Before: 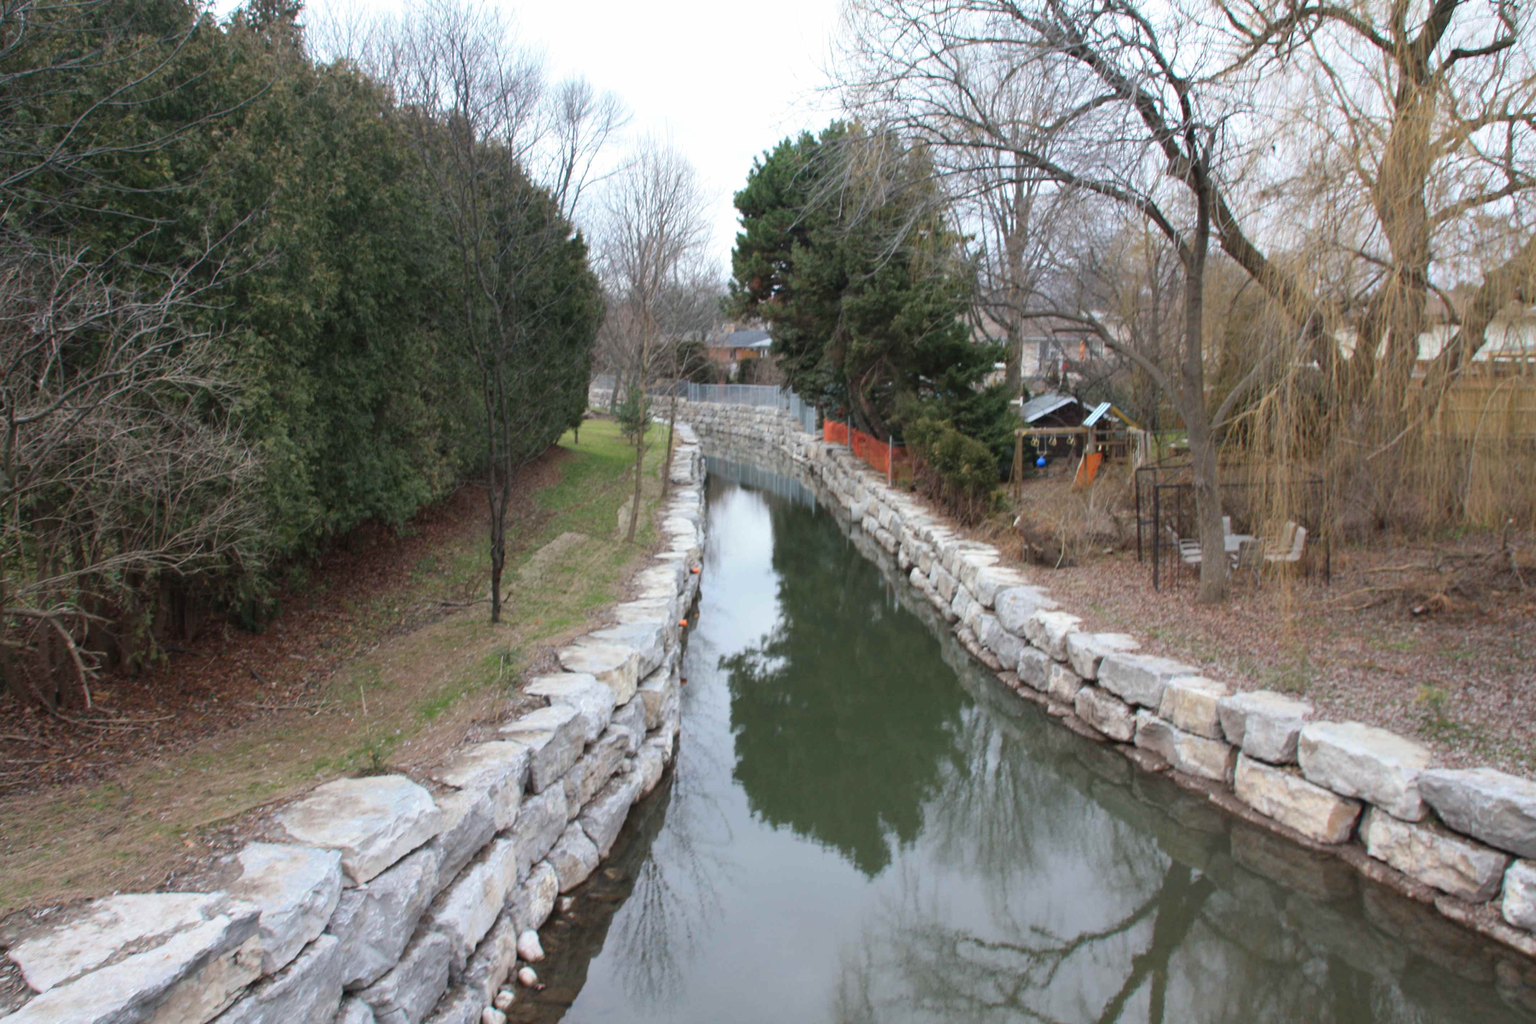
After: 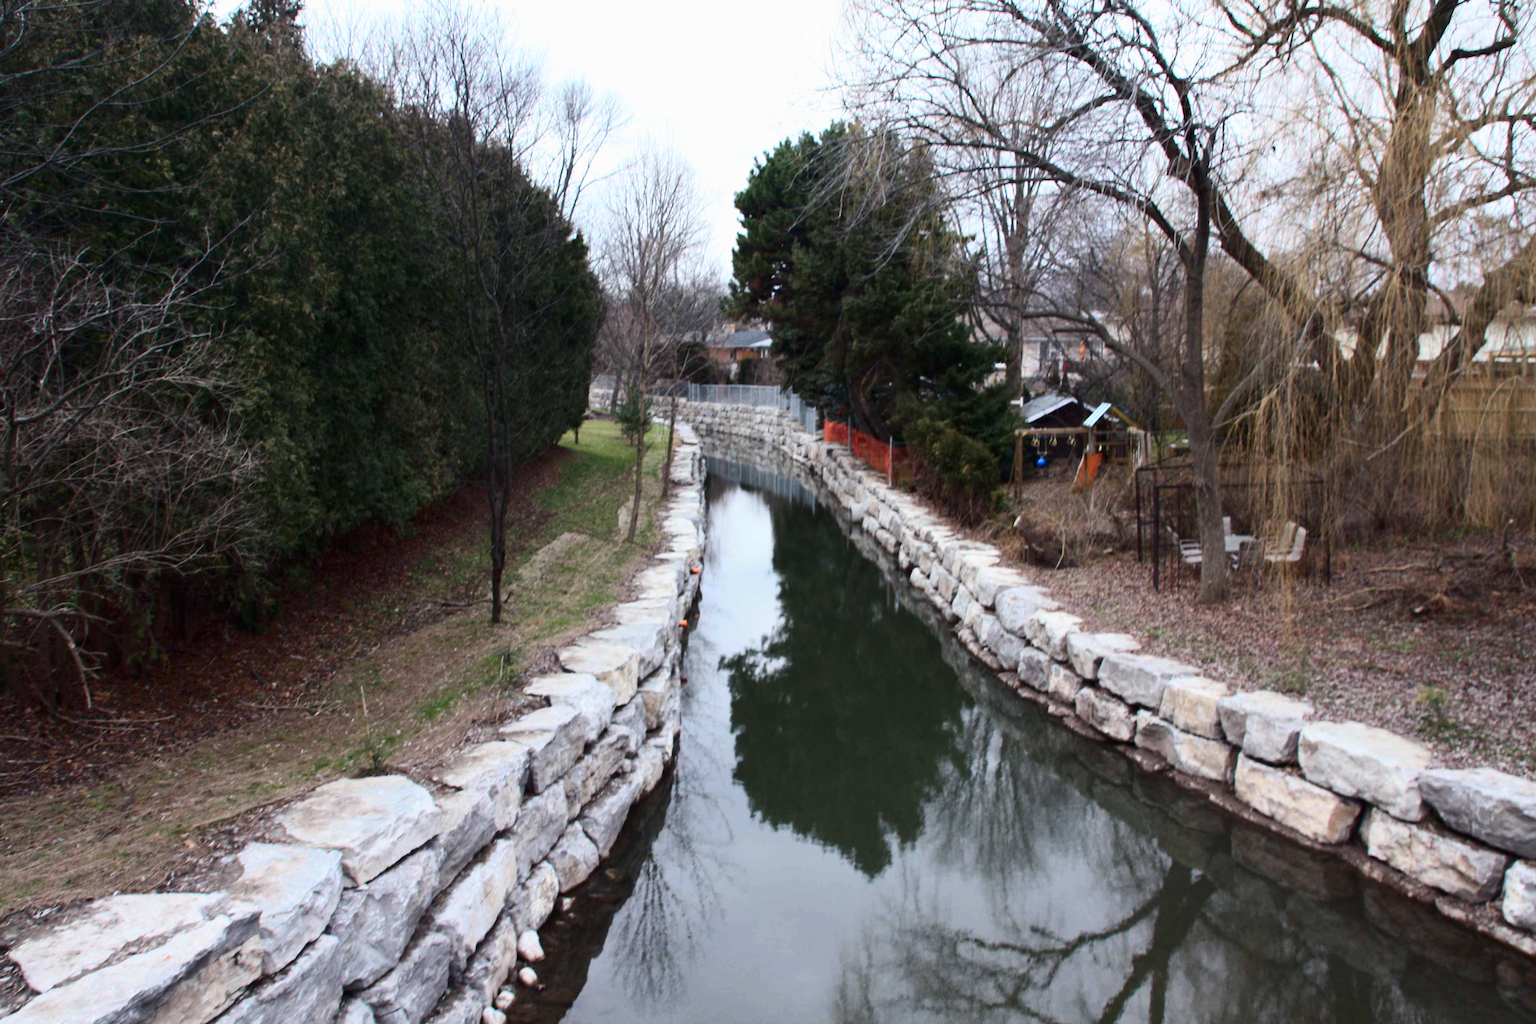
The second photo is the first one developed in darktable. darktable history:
exposure: exposure -0.151 EV, compensate highlight preservation false
color balance: gamma [0.9, 0.988, 0.975, 1.025], gain [1.05, 1, 1, 1]
contrast brightness saturation: contrast 0.28
